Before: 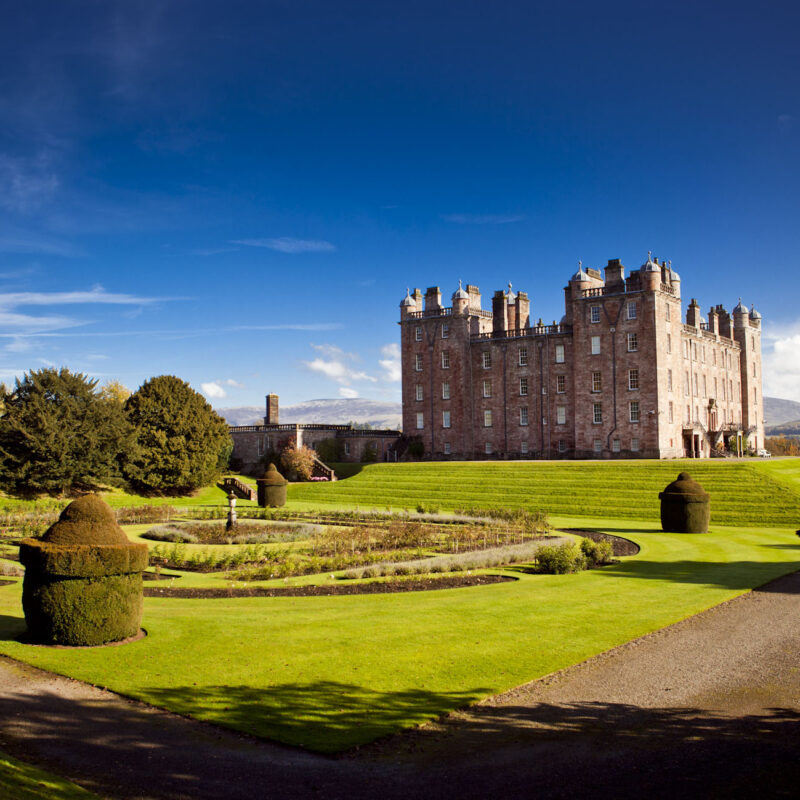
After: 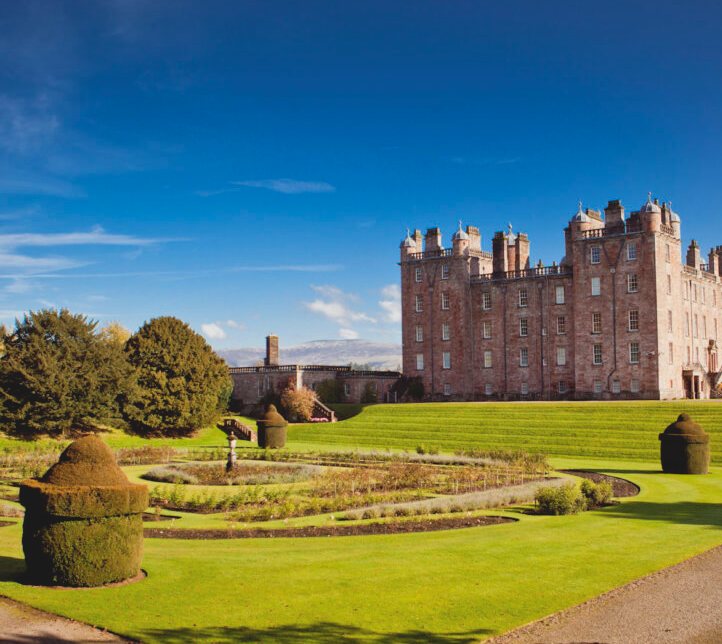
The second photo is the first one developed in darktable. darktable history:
crop: top 7.405%, right 9.723%, bottom 11.983%
contrast brightness saturation: contrast -0.156, brightness 0.041, saturation -0.127
